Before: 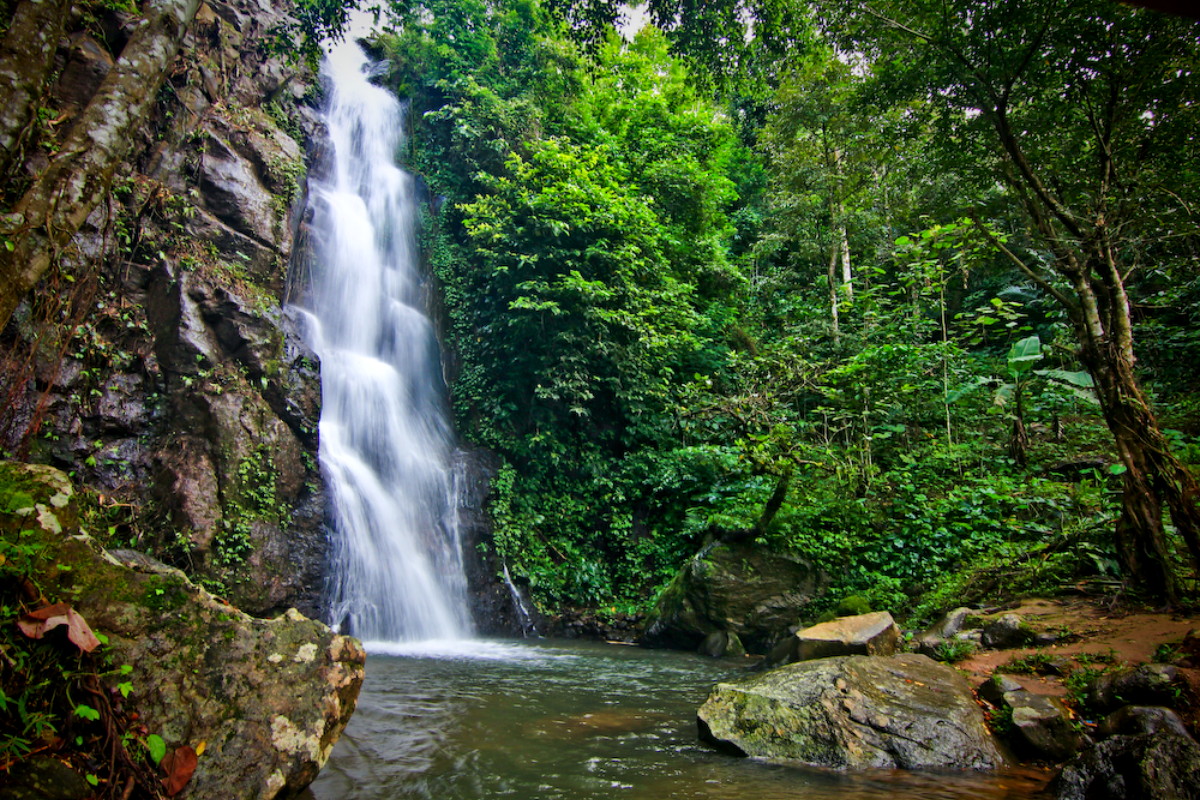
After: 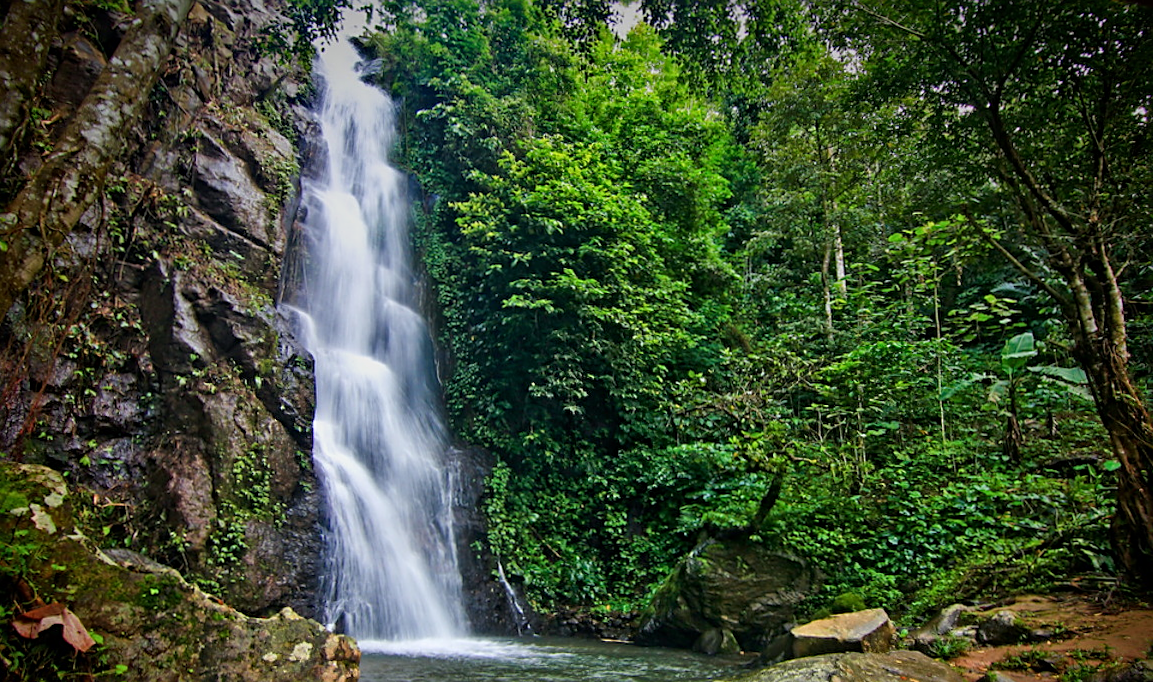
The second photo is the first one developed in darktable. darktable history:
sharpen: on, module defaults
crop and rotate: angle 0.2°, left 0.275%, right 3.127%, bottom 14.18%
graduated density: on, module defaults
